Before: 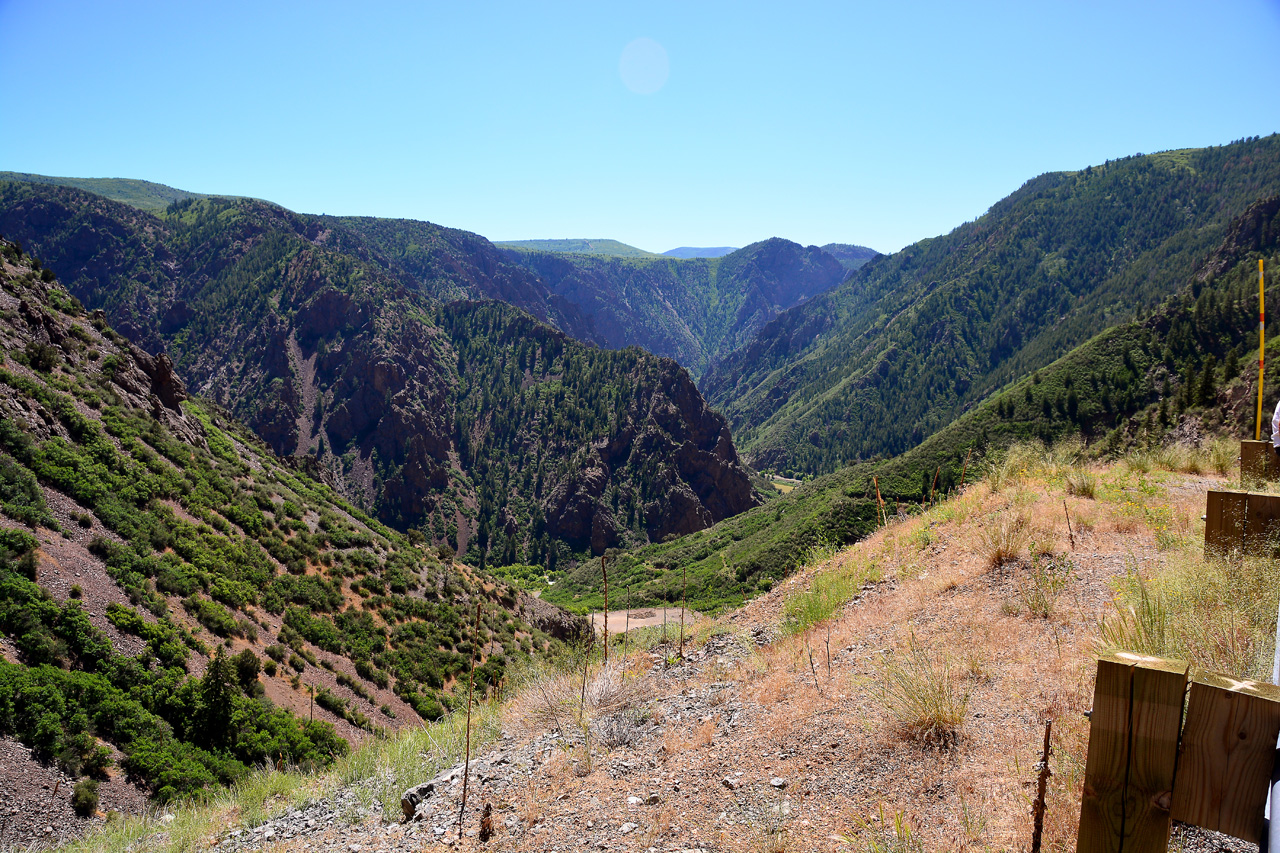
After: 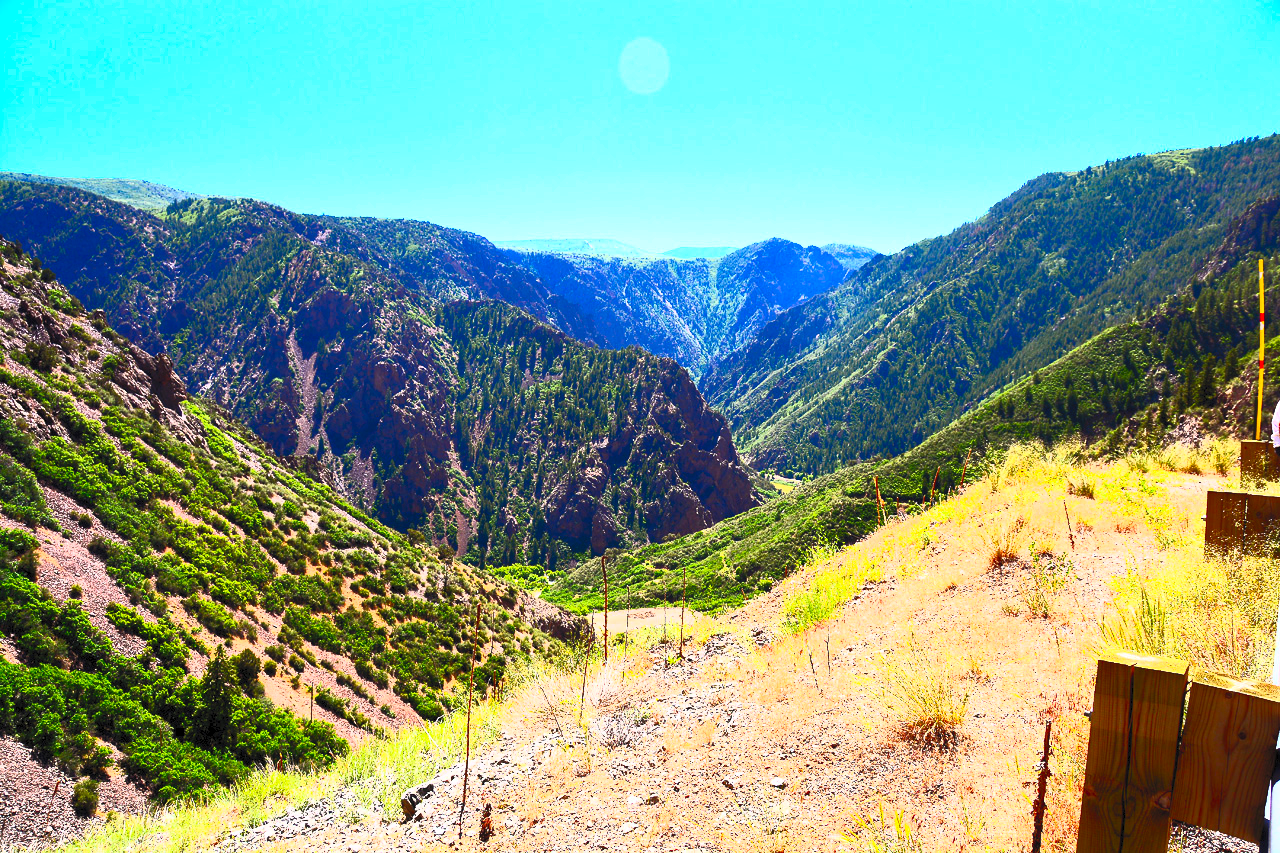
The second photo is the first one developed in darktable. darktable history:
contrast brightness saturation: contrast 0.984, brightness 0.991, saturation 0.999
